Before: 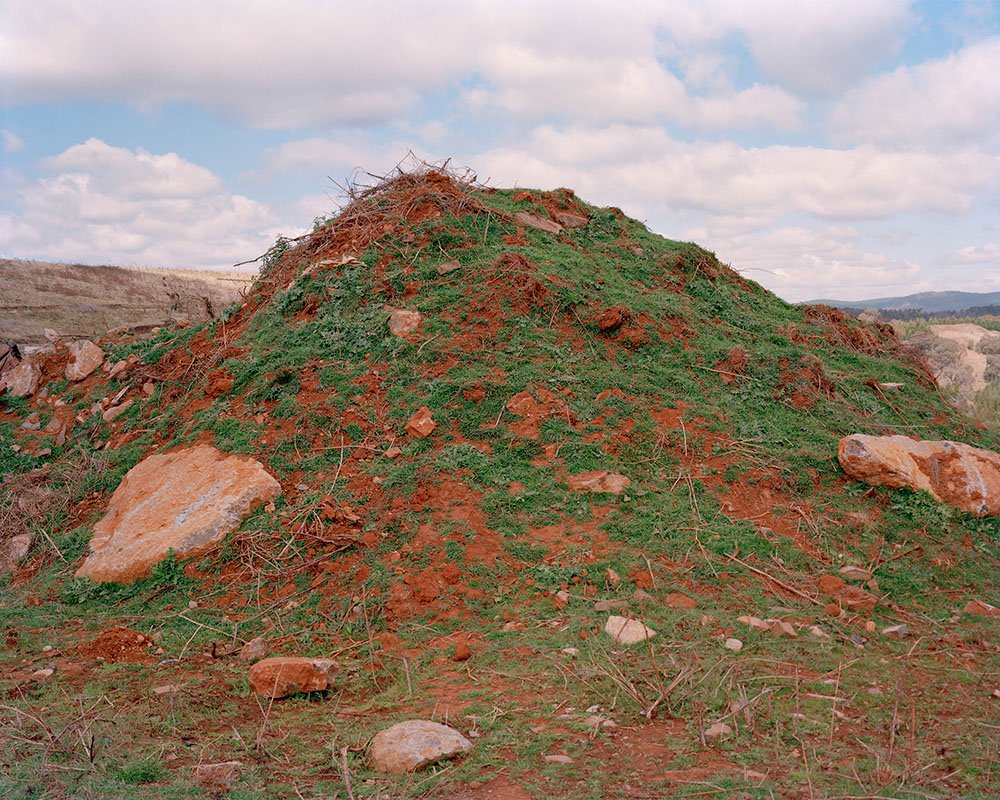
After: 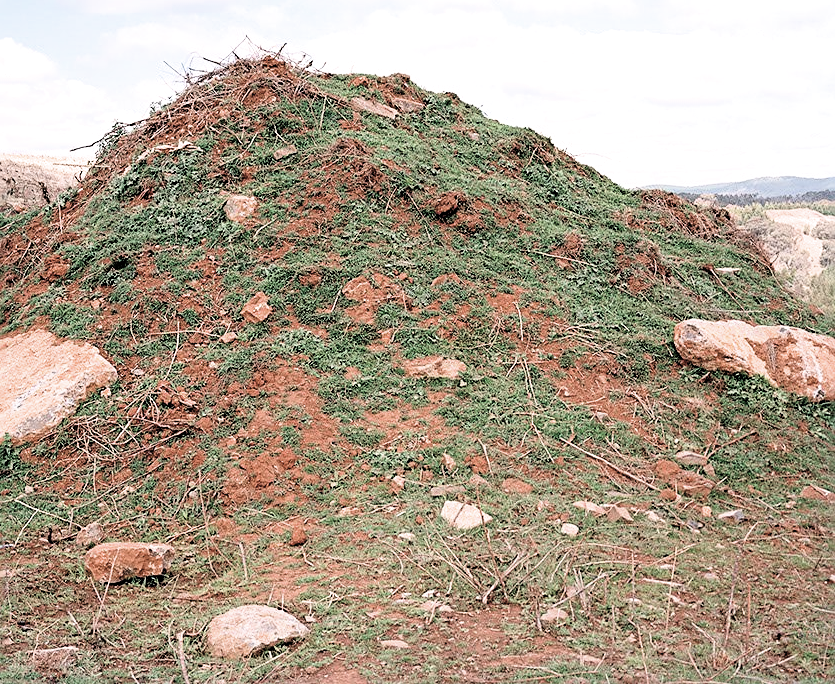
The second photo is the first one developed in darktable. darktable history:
contrast brightness saturation: contrast 0.07, brightness 0.08, saturation 0.175
exposure: black level correction 0, exposure 0.5 EV, compensate exposure bias true, compensate highlight preservation false
tone equalizer: -8 EV -0.387 EV, -7 EV -0.363 EV, -6 EV -0.354 EV, -5 EV -0.228 EV, -3 EV 0.205 EV, -2 EV 0.304 EV, -1 EV 0.367 EV, +0 EV 0.411 EV
filmic rgb: middle gray luminance 8.94%, black relative exposure -6.35 EV, white relative exposure 2.71 EV, target black luminance 0%, hardness 4.73, latitude 73.37%, contrast 1.336, shadows ↔ highlights balance 10.13%
crop: left 16.411%, top 14.481%
color correction: highlights b* 0.042, saturation 0.535
sharpen: on, module defaults
